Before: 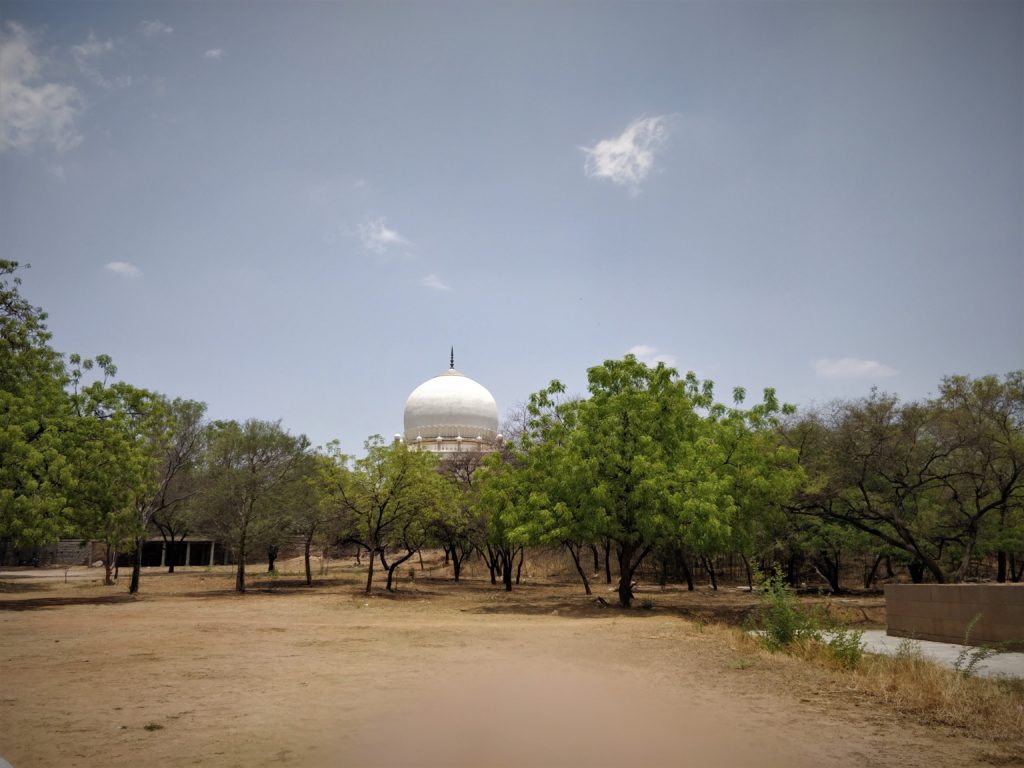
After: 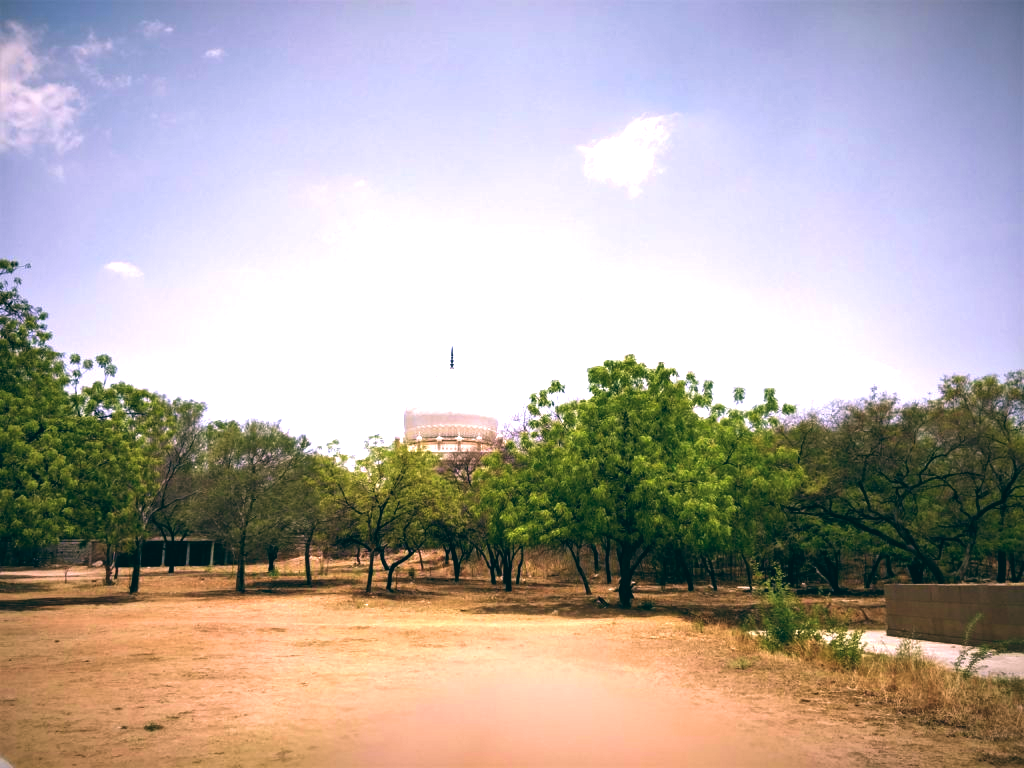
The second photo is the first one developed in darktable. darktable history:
exposure: black level correction 0, exposure 1.3 EV, compensate highlight preservation false
velvia: on, module defaults
color balance: lift [1.016, 0.983, 1, 1.017], gamma [0.78, 1.018, 1.043, 0.957], gain [0.786, 1.063, 0.937, 1.017], input saturation 118.26%, contrast 13.43%, contrast fulcrum 21.62%, output saturation 82.76%
